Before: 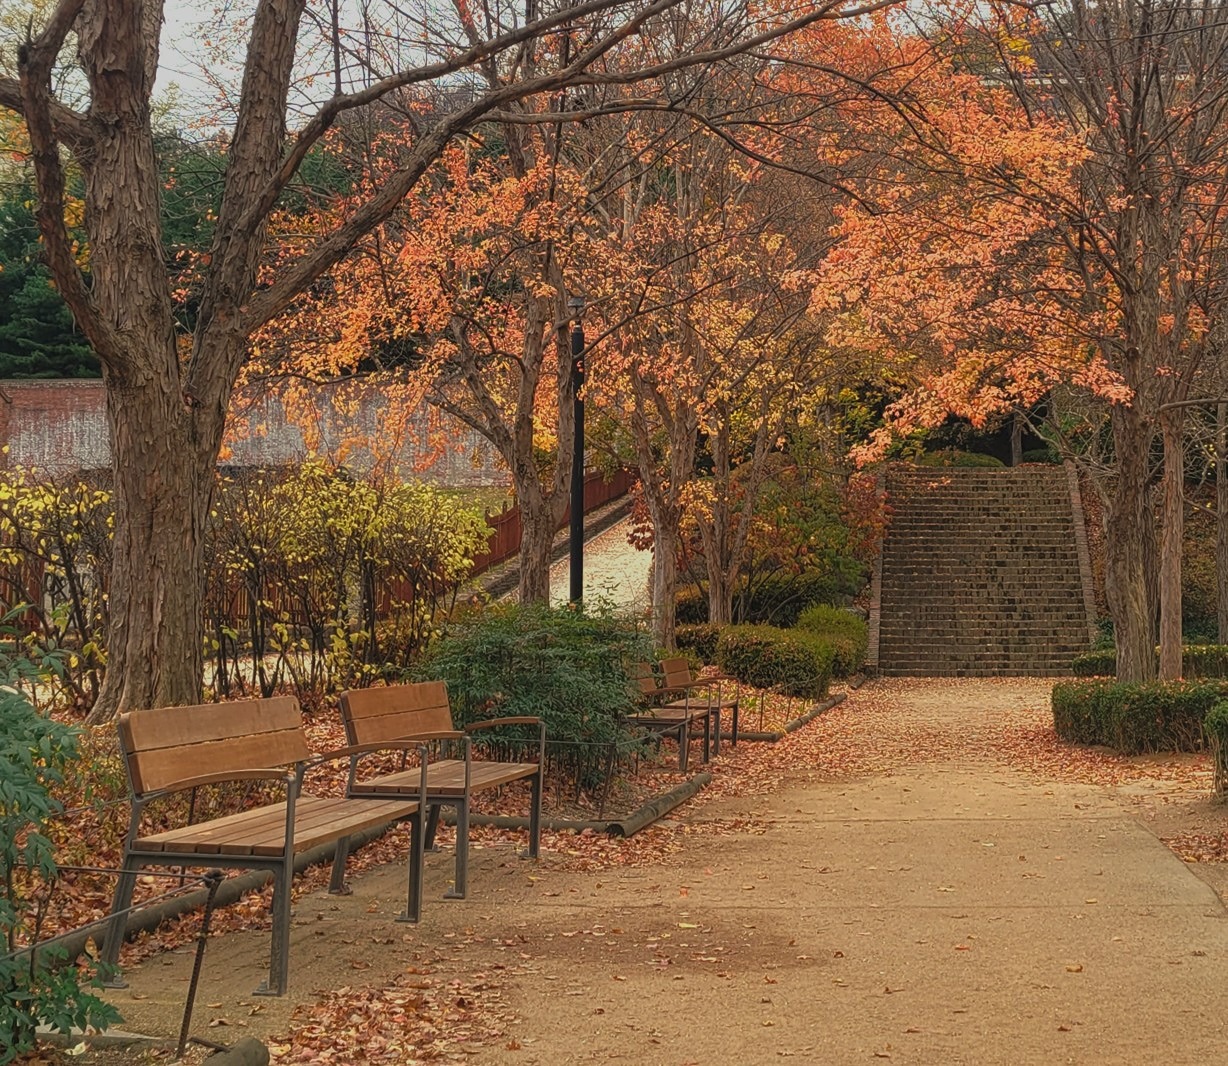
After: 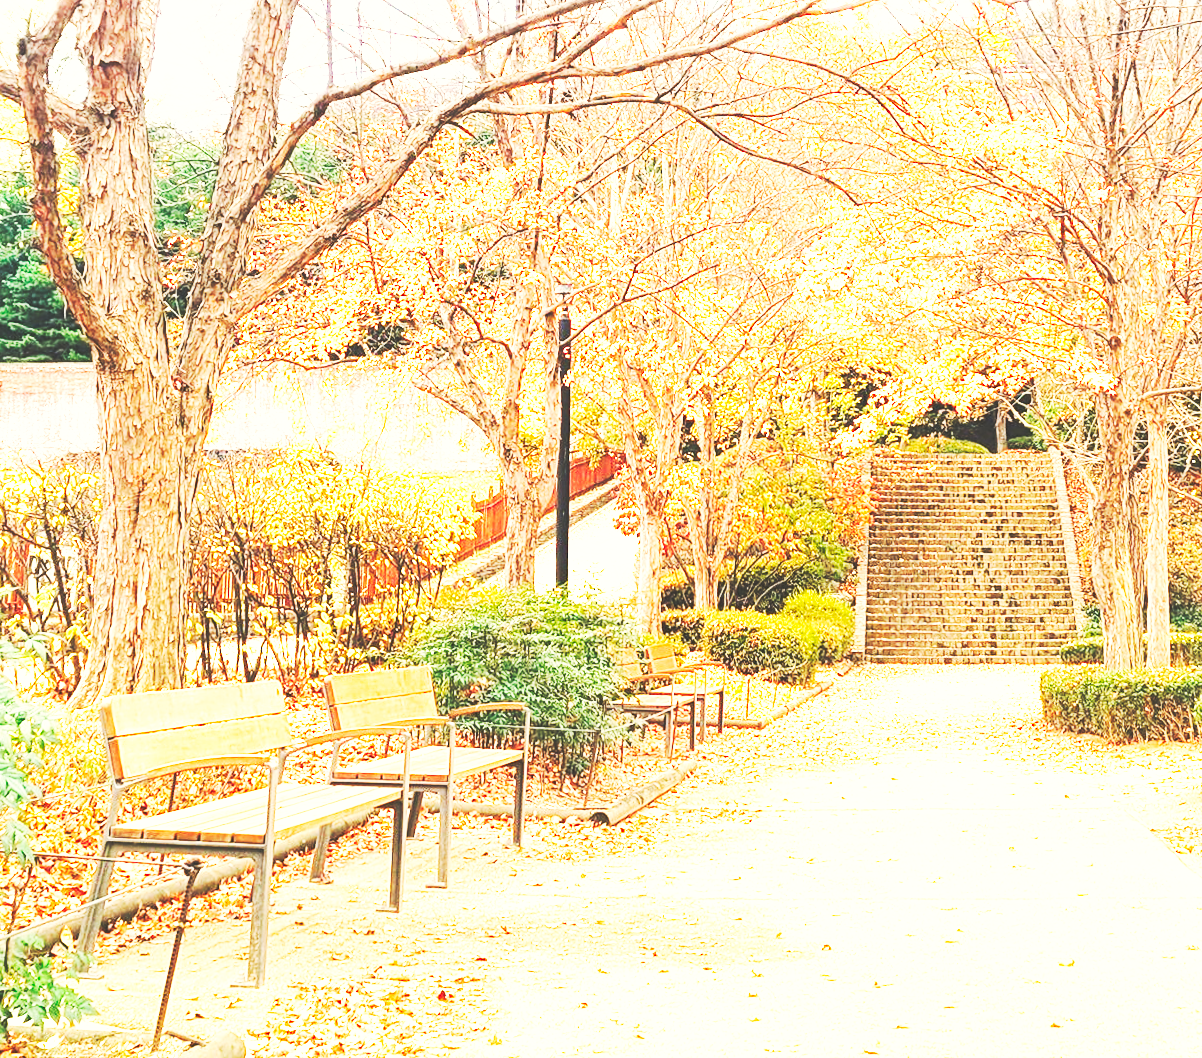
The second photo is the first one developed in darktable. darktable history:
base curve: curves: ch0 [(0, 0.015) (0.085, 0.116) (0.134, 0.298) (0.19, 0.545) (0.296, 0.764) (0.599, 0.982) (1, 1)], preserve colors none
white balance: emerald 1
rotate and perspective: rotation 0.226°, lens shift (vertical) -0.042, crop left 0.023, crop right 0.982, crop top 0.006, crop bottom 0.994
color correction: highlights b* 3
exposure: exposure 2.207 EV, compensate highlight preservation false
